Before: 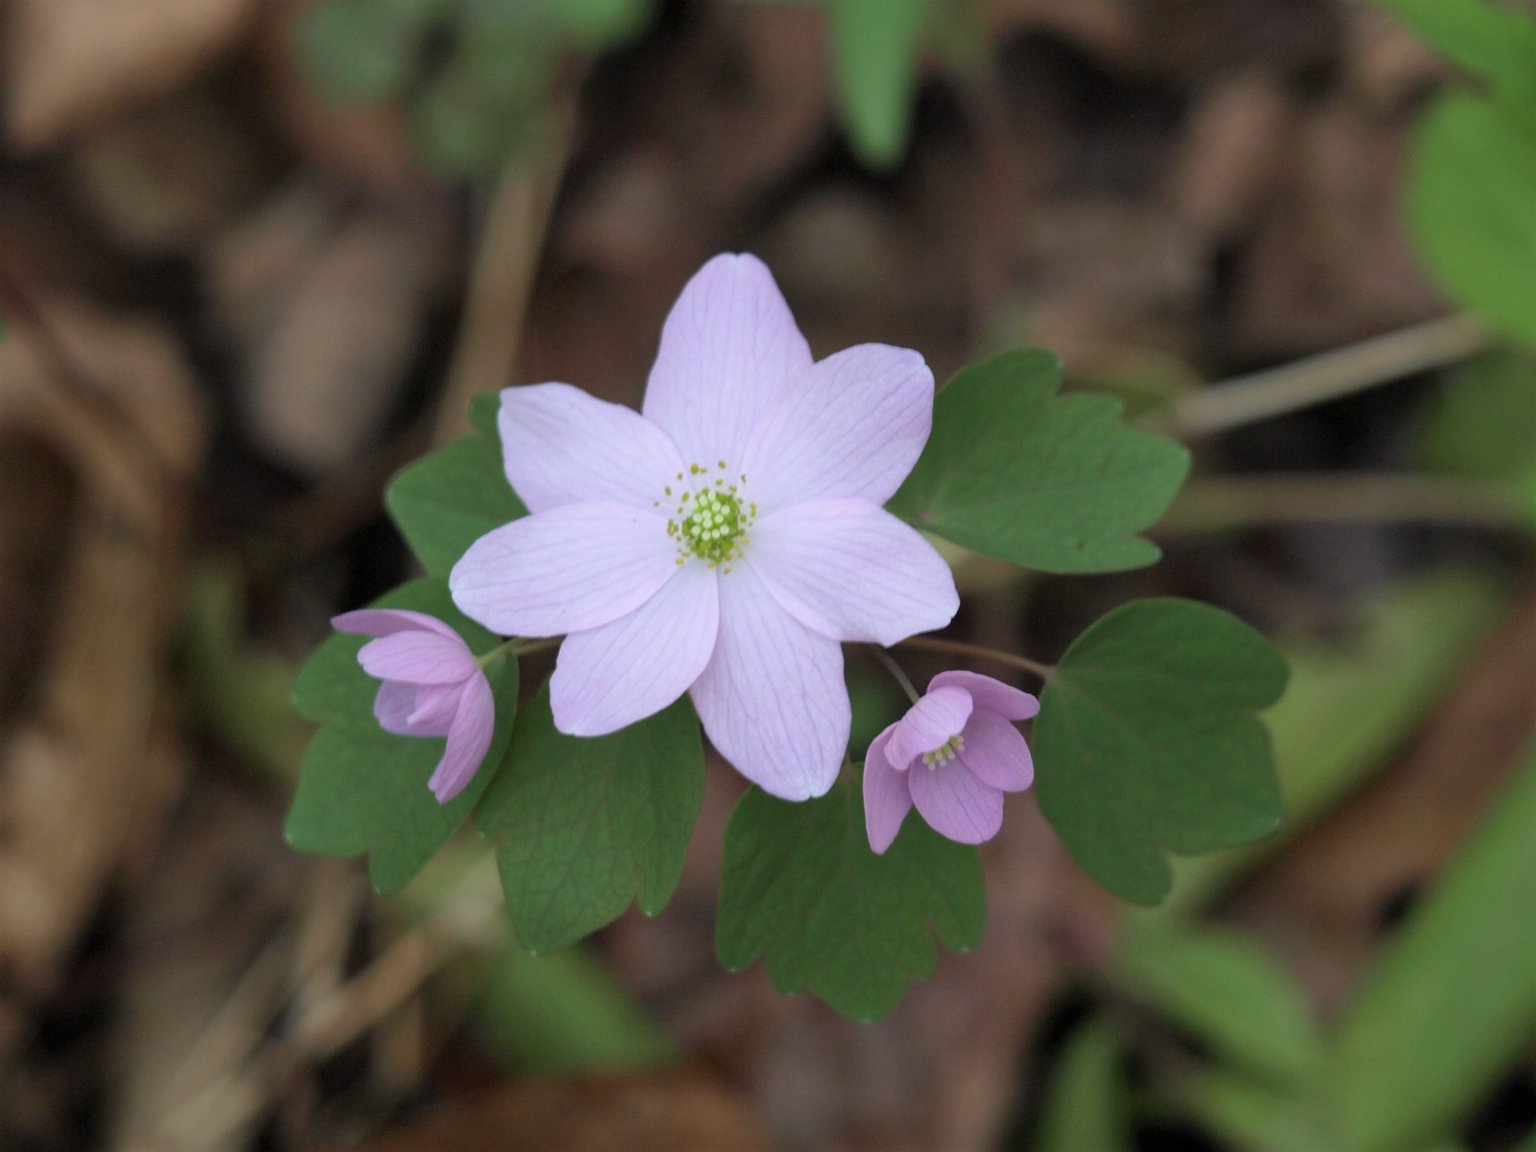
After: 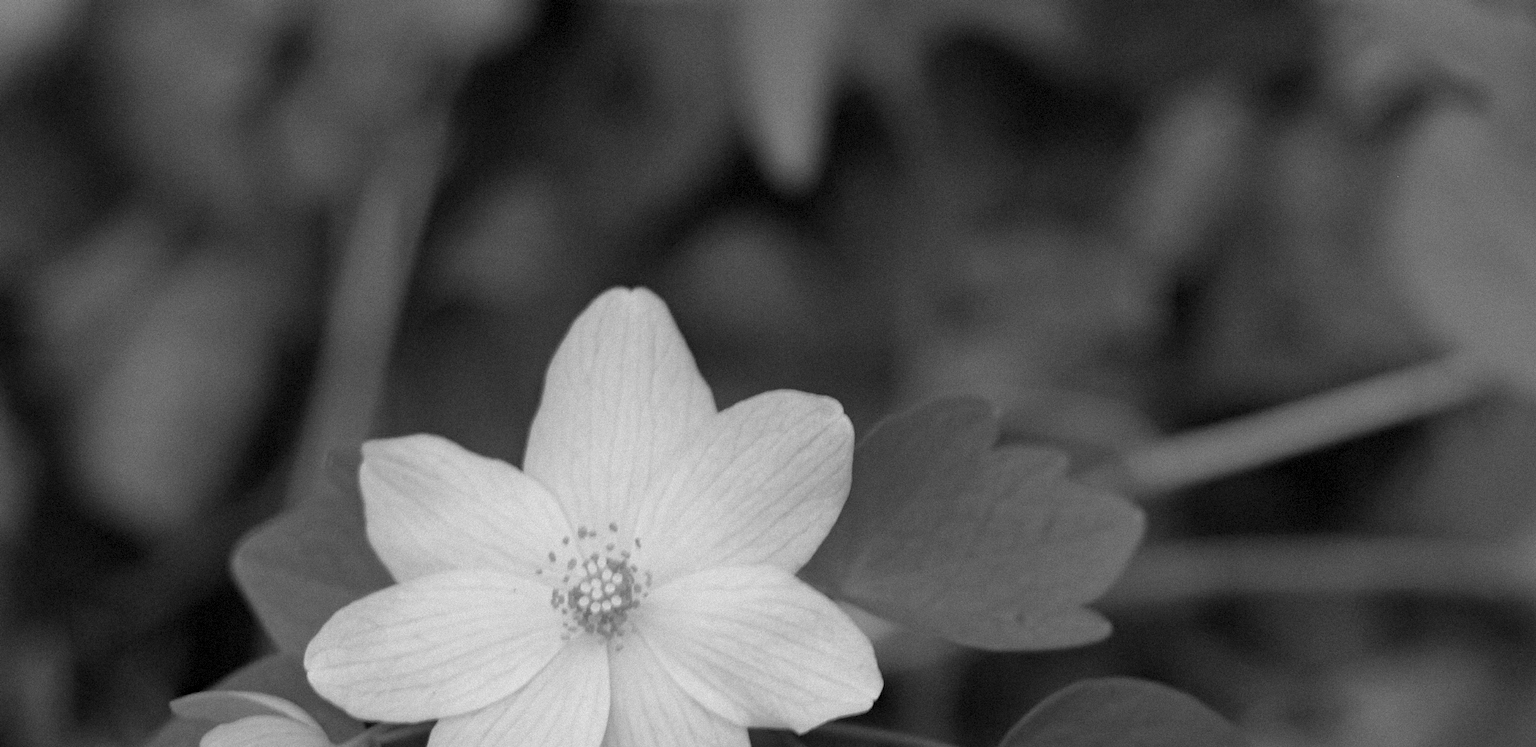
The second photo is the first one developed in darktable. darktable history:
grain: mid-tones bias 0%
haze removal: compatibility mode true, adaptive false
monochrome: a 16.01, b -2.65, highlights 0.52
crop and rotate: left 11.812%, bottom 42.776%
